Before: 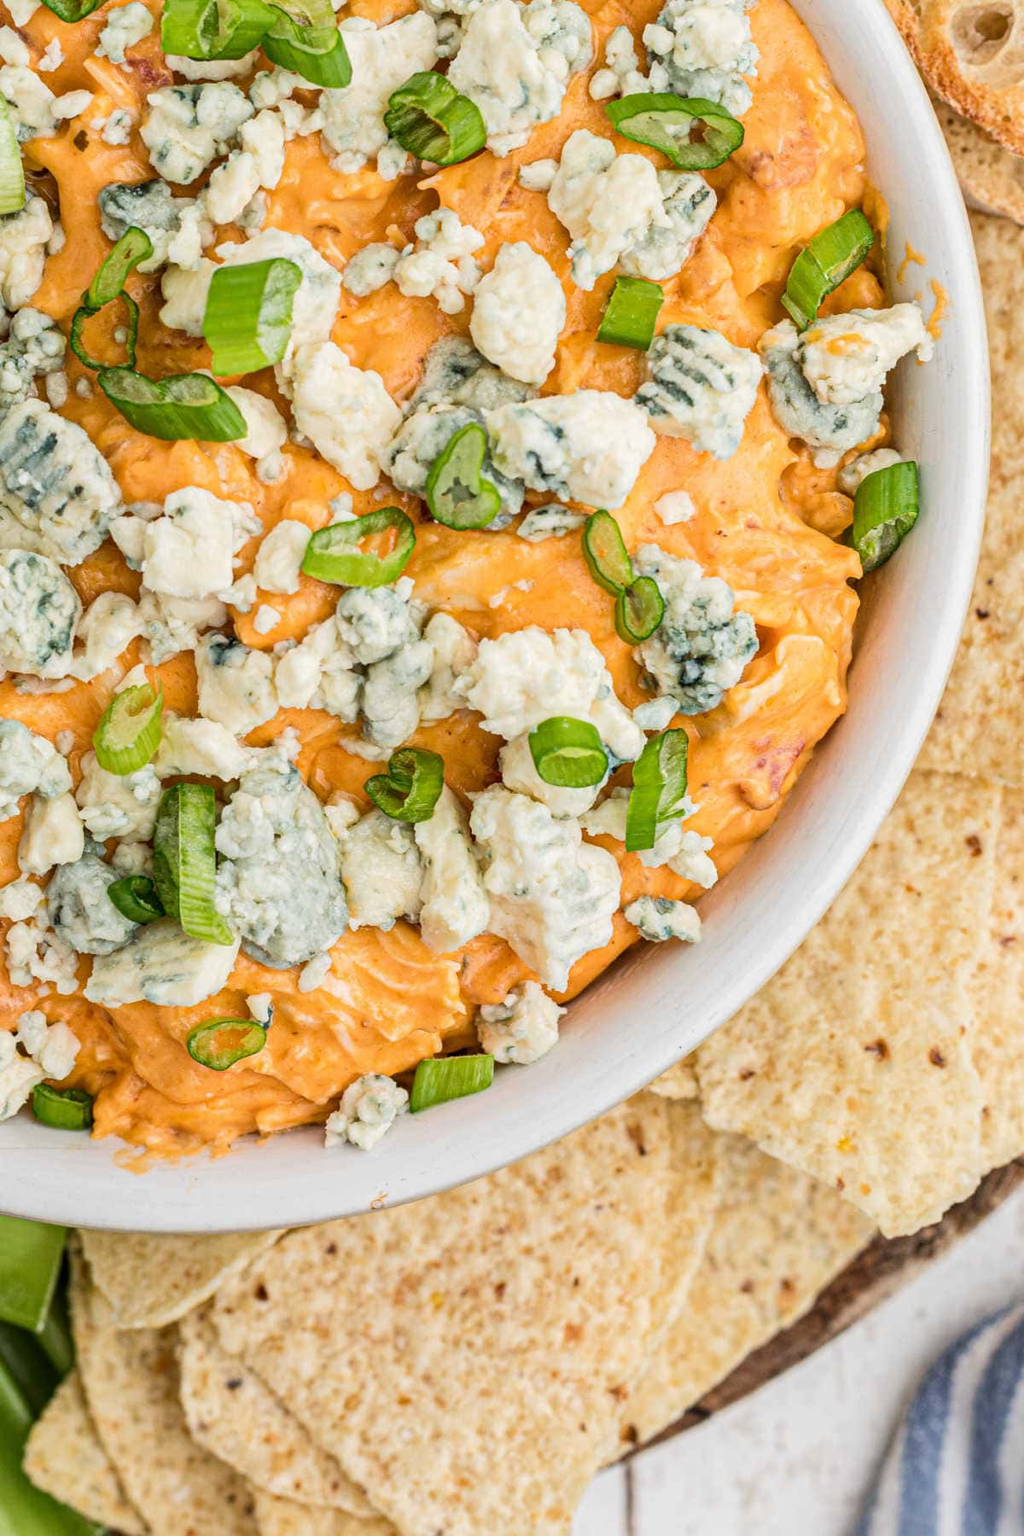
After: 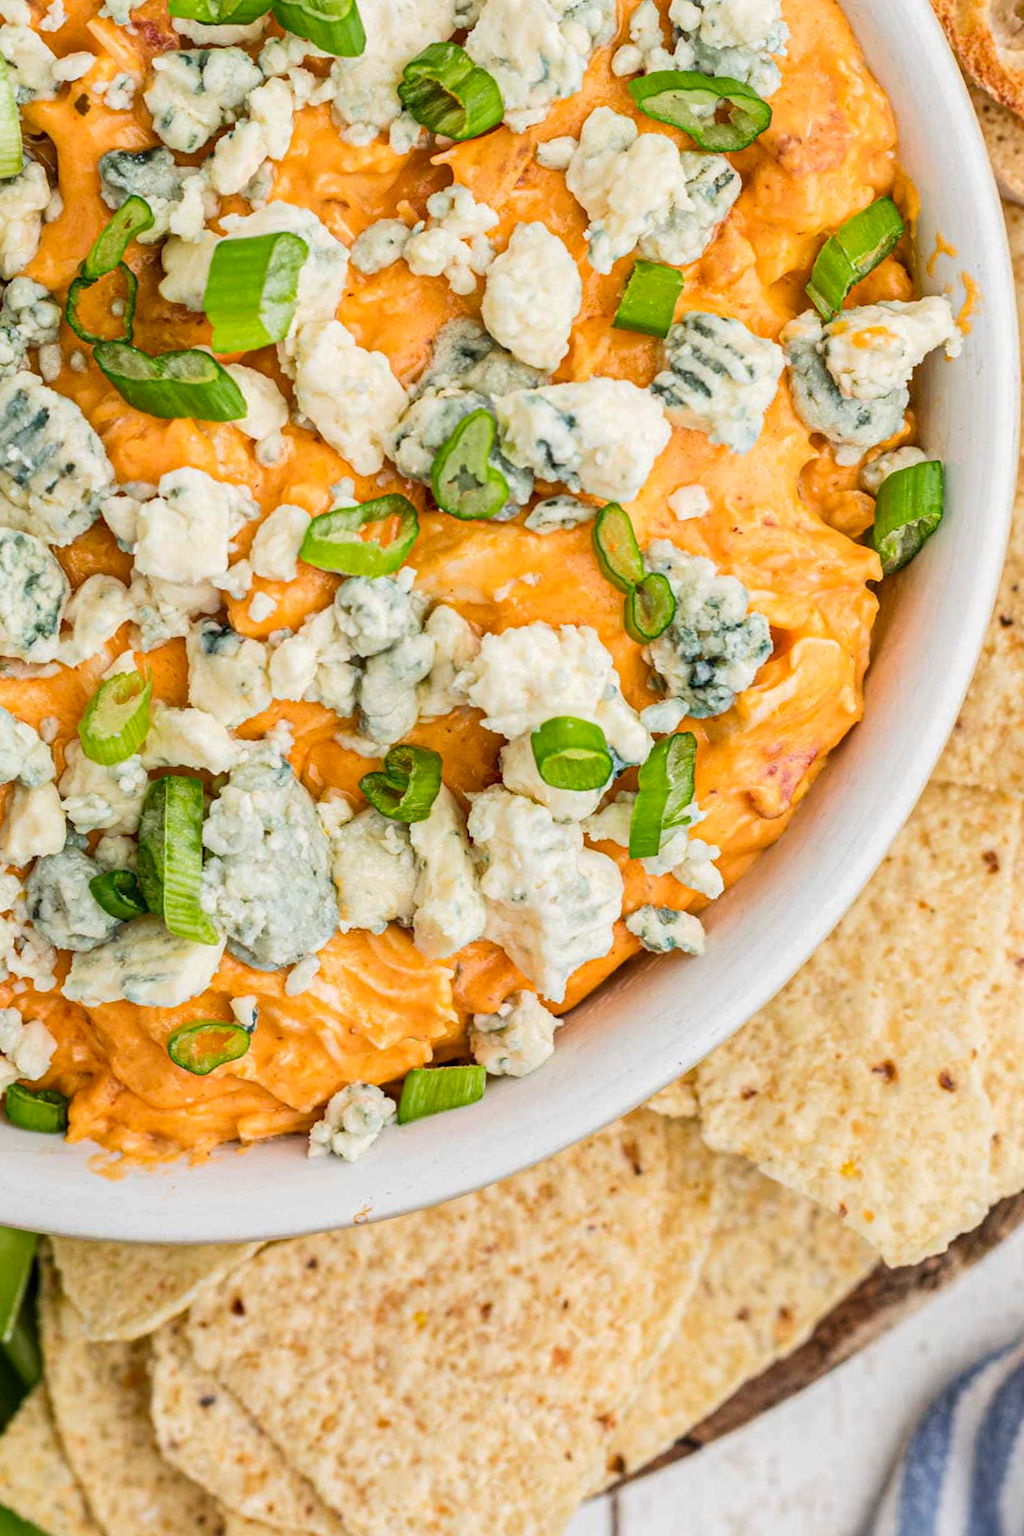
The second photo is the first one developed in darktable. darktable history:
contrast brightness saturation: saturation 0.128
crop and rotate: angle -1.51°
